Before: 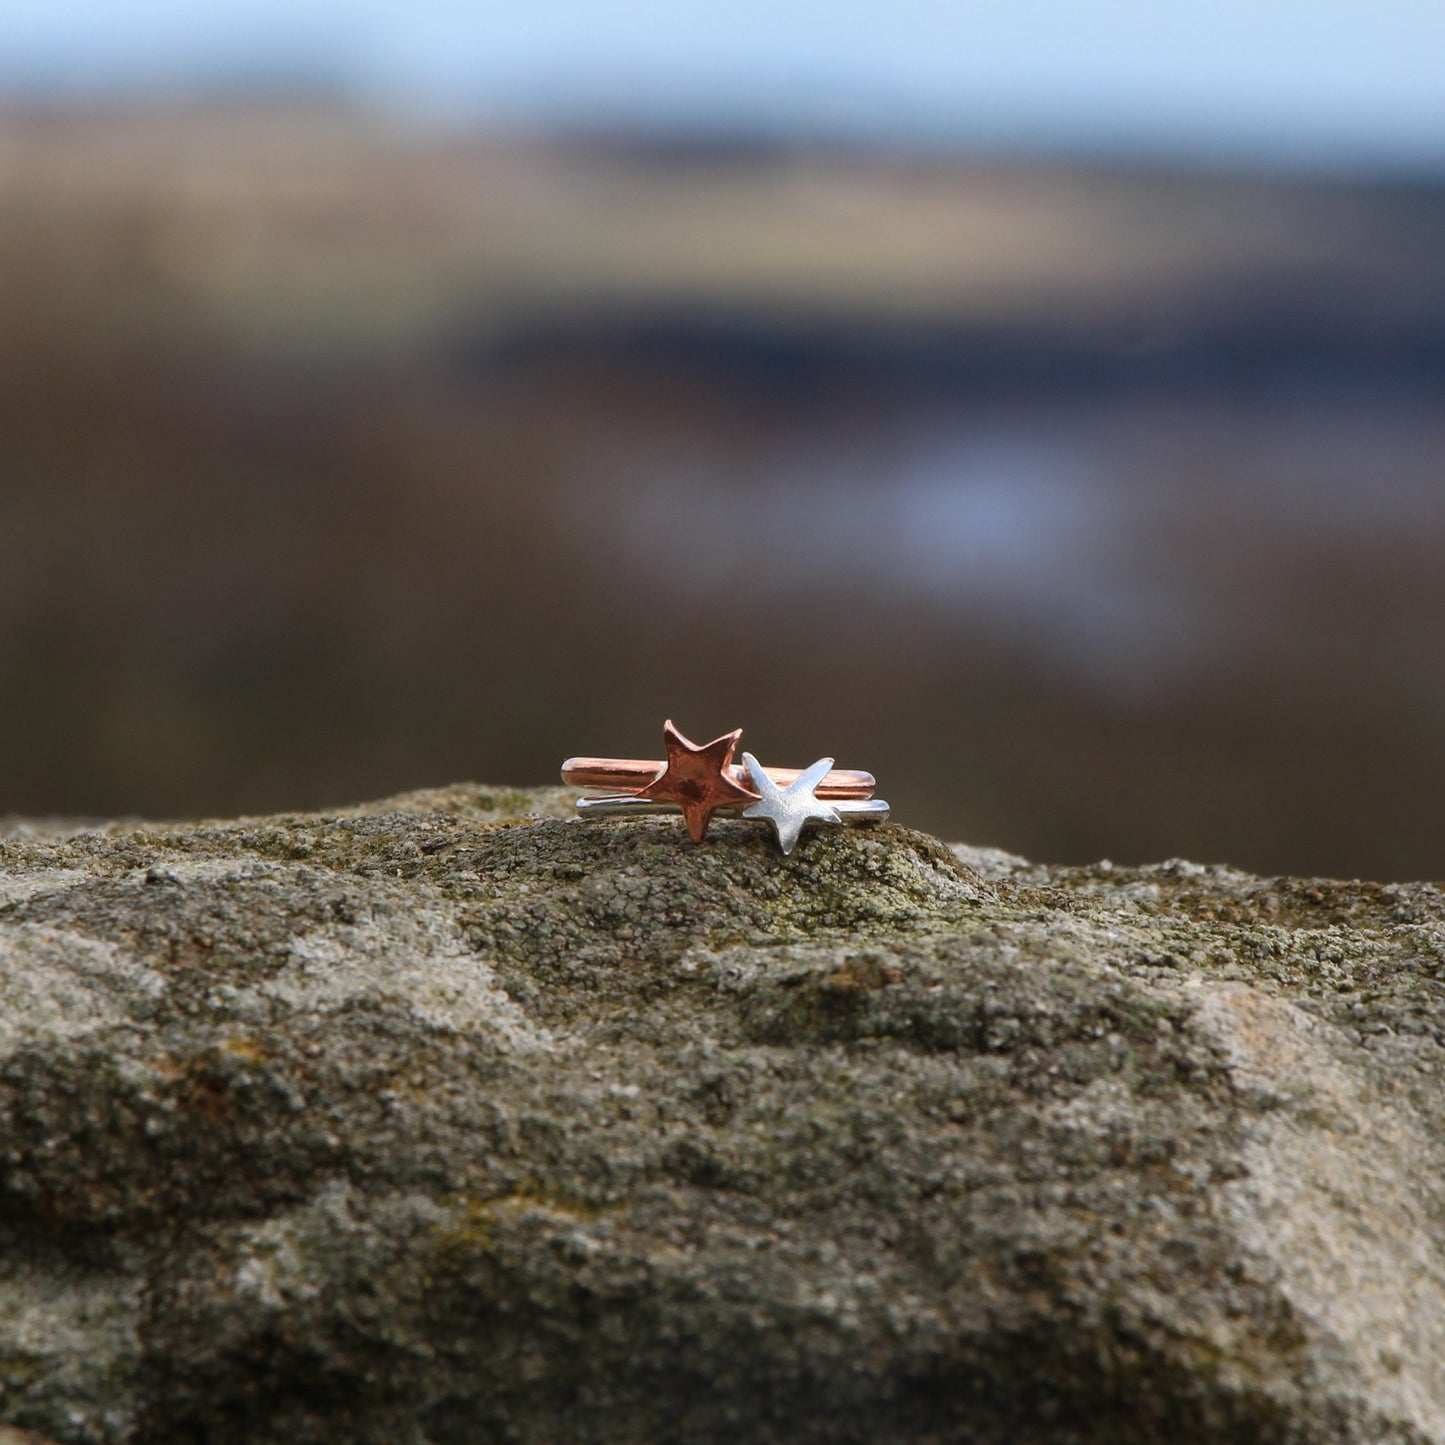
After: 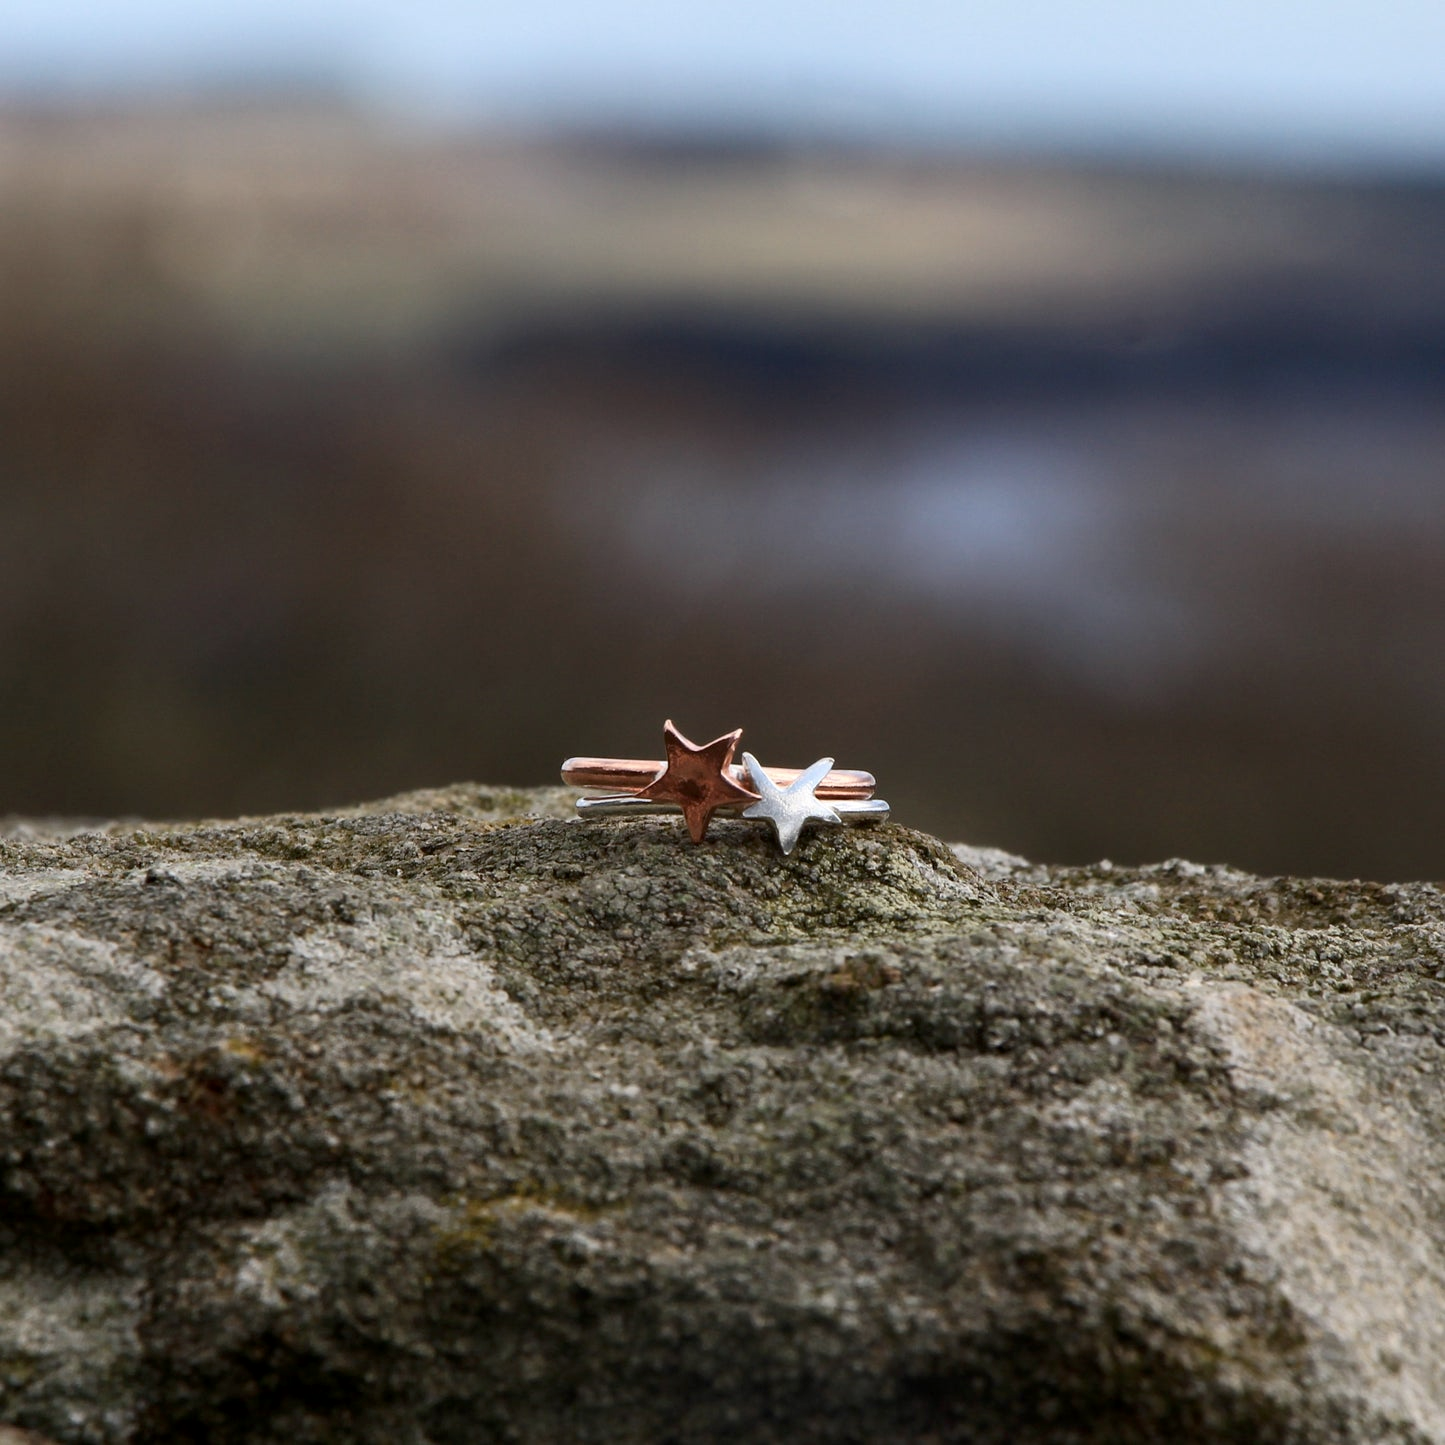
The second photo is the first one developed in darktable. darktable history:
contrast brightness saturation: contrast 0.11, saturation -0.17
exposure: black level correction 0.004, exposure 0.014 EV, compensate highlight preservation false
